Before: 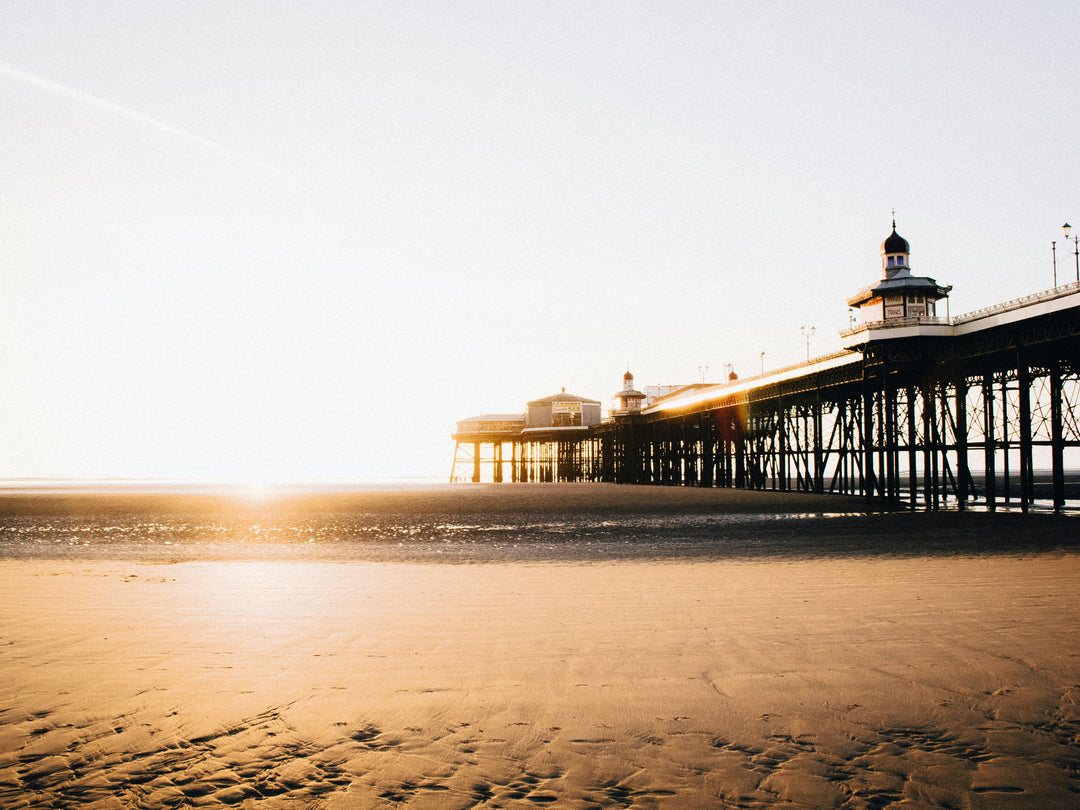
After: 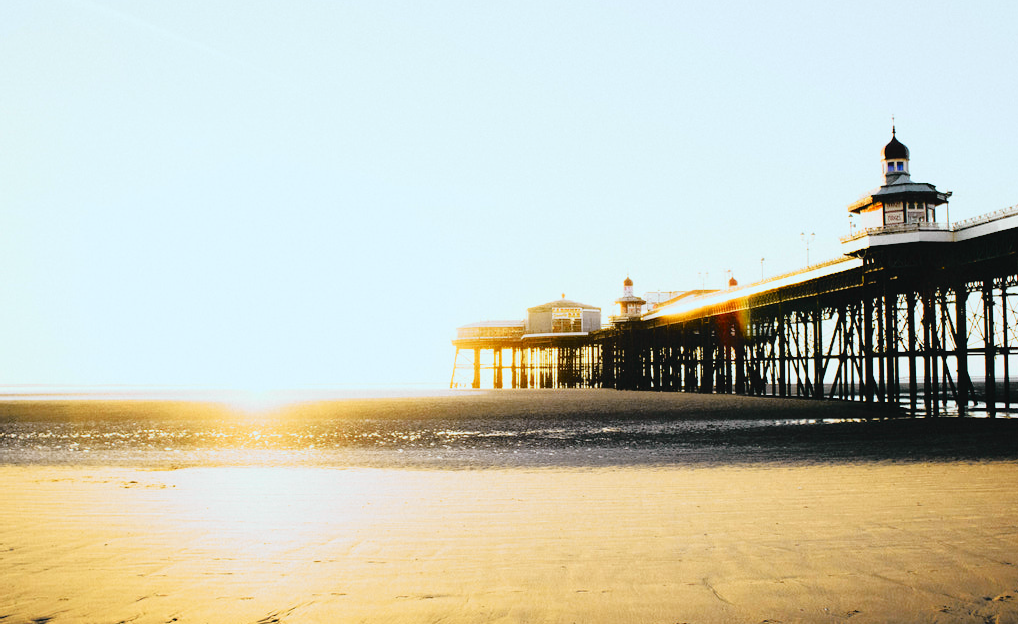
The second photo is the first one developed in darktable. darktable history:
crop and rotate: angle 0.03°, top 11.643%, right 5.651%, bottom 11.189%
tone curve: curves: ch0 [(0, 0.029) (0.168, 0.142) (0.359, 0.44) (0.469, 0.544) (0.634, 0.722) (0.858, 0.903) (1, 0.968)]; ch1 [(0, 0) (0.437, 0.453) (0.472, 0.47) (0.502, 0.502) (0.54, 0.534) (0.57, 0.592) (0.618, 0.66) (0.699, 0.749) (0.859, 0.919) (1, 1)]; ch2 [(0, 0) (0.33, 0.301) (0.421, 0.443) (0.476, 0.498) (0.505, 0.503) (0.547, 0.557) (0.586, 0.634) (0.608, 0.676) (1, 1)], color space Lab, independent channels, preserve colors none
color calibration: illuminant F (fluorescent), F source F9 (Cool White Deluxe 4150 K) – high CRI, x 0.374, y 0.373, temperature 4158.34 K
